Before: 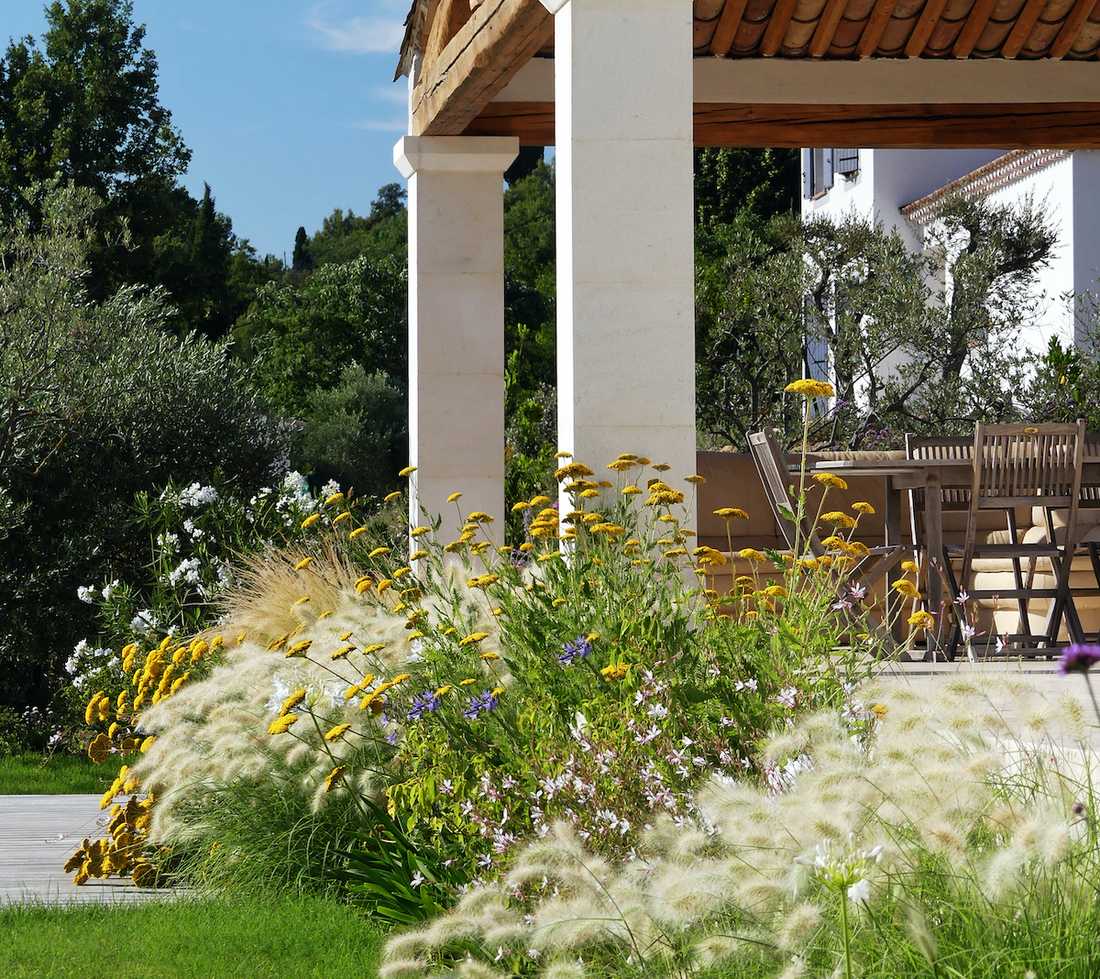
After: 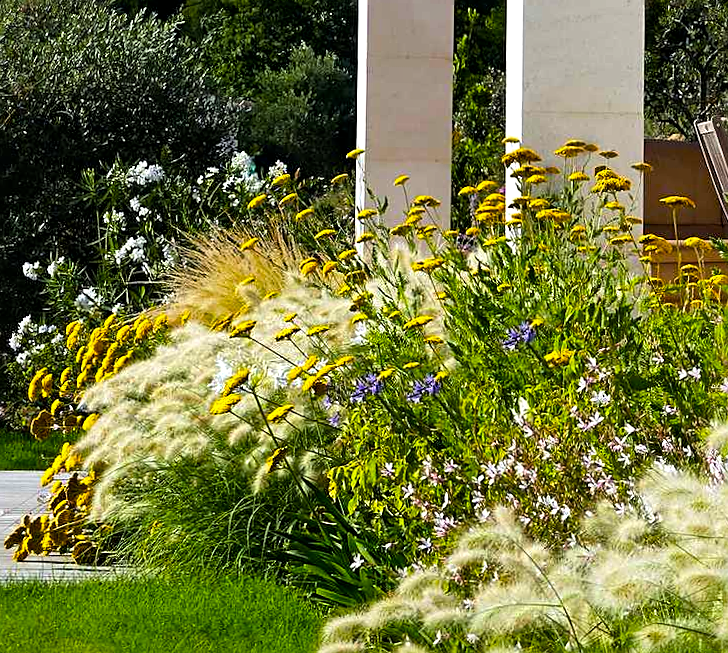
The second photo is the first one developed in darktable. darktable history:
crop and rotate: angle -1.06°, left 3.944%, top 31.86%, right 28.46%
color balance rgb: shadows lift › luminance -20.242%, perceptual saturation grading › global saturation 25.154%, global vibrance 35.242%, contrast 10.144%
sharpen: on, module defaults
local contrast: mode bilateral grid, contrast 30, coarseness 26, midtone range 0.2
